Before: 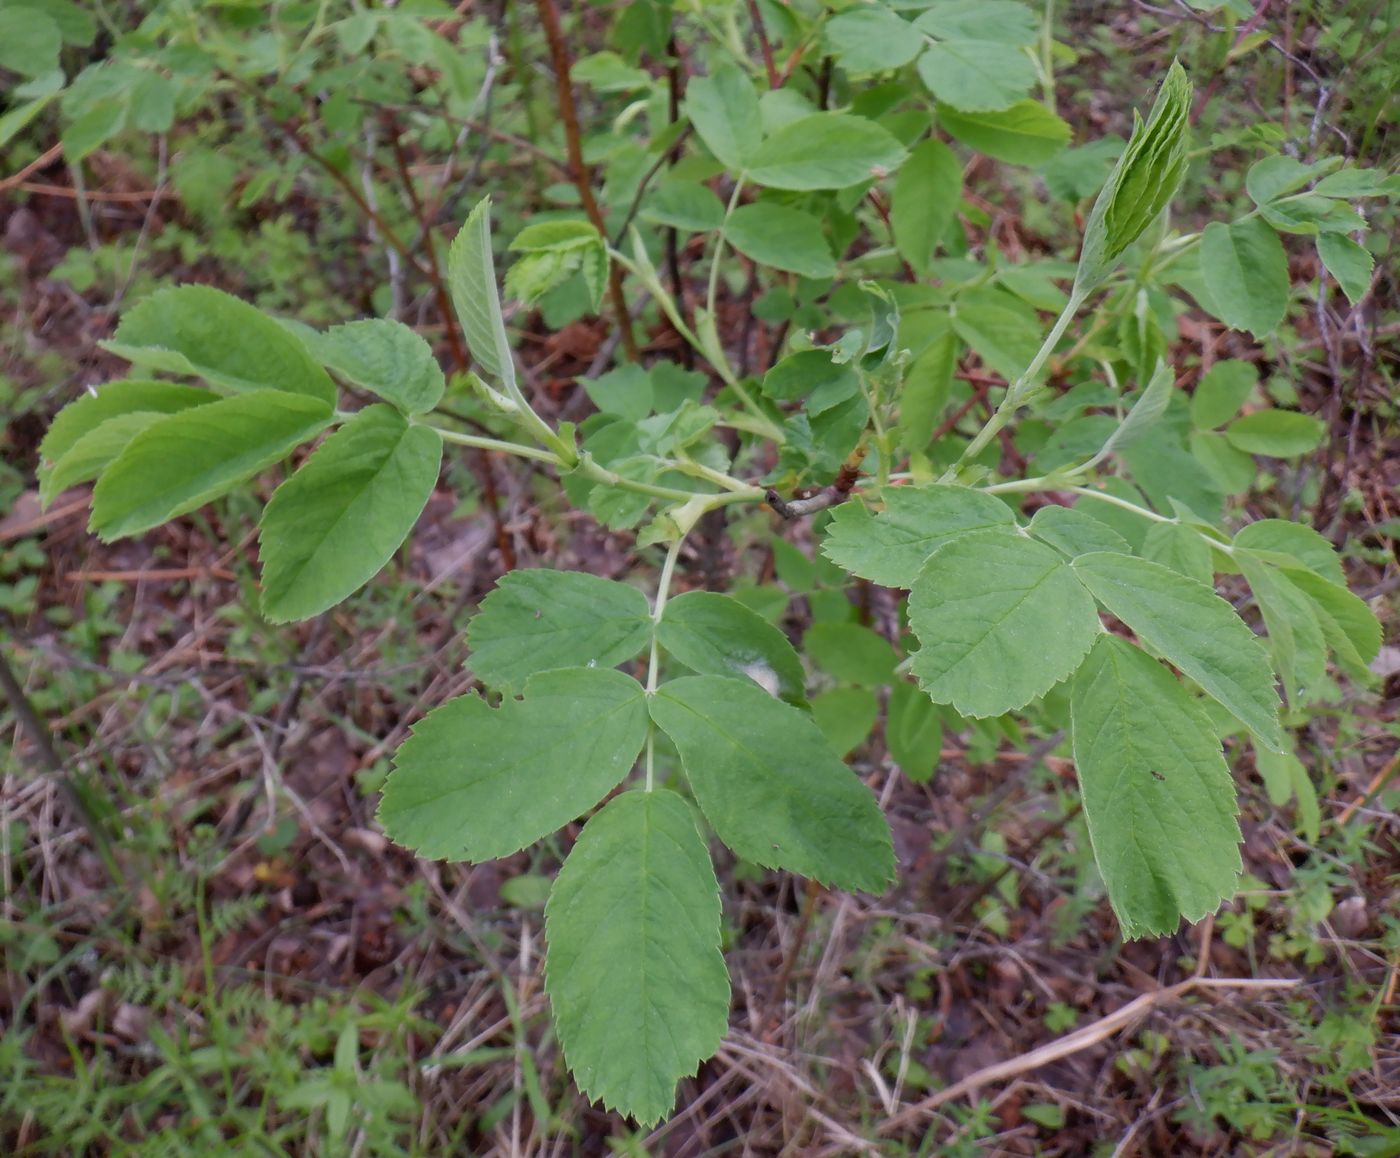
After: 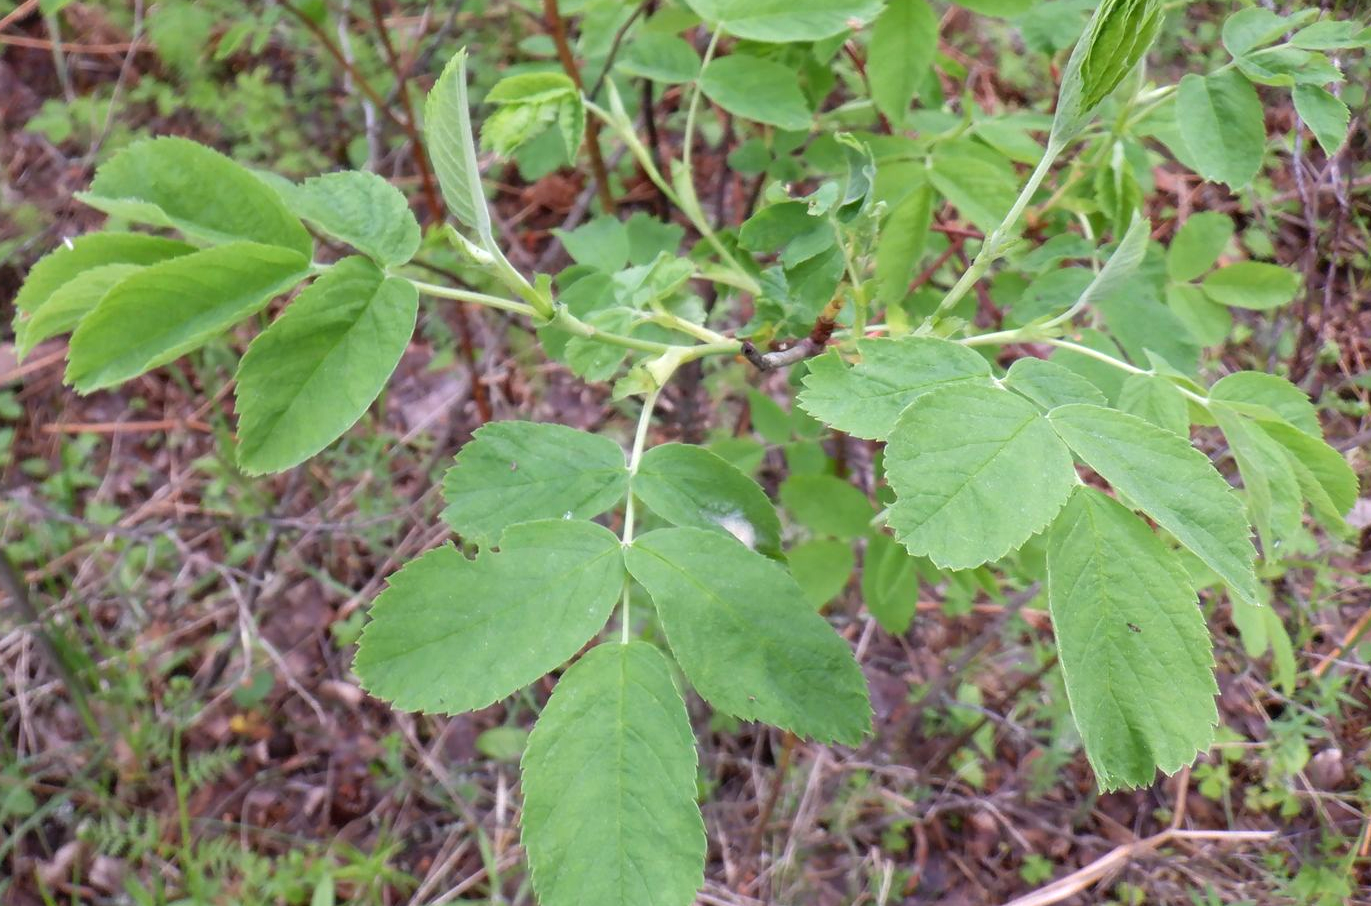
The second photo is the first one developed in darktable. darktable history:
crop and rotate: left 1.849%, top 12.782%, right 0.21%, bottom 8.909%
exposure: black level correction 0, exposure 0.699 EV, compensate highlight preservation false
